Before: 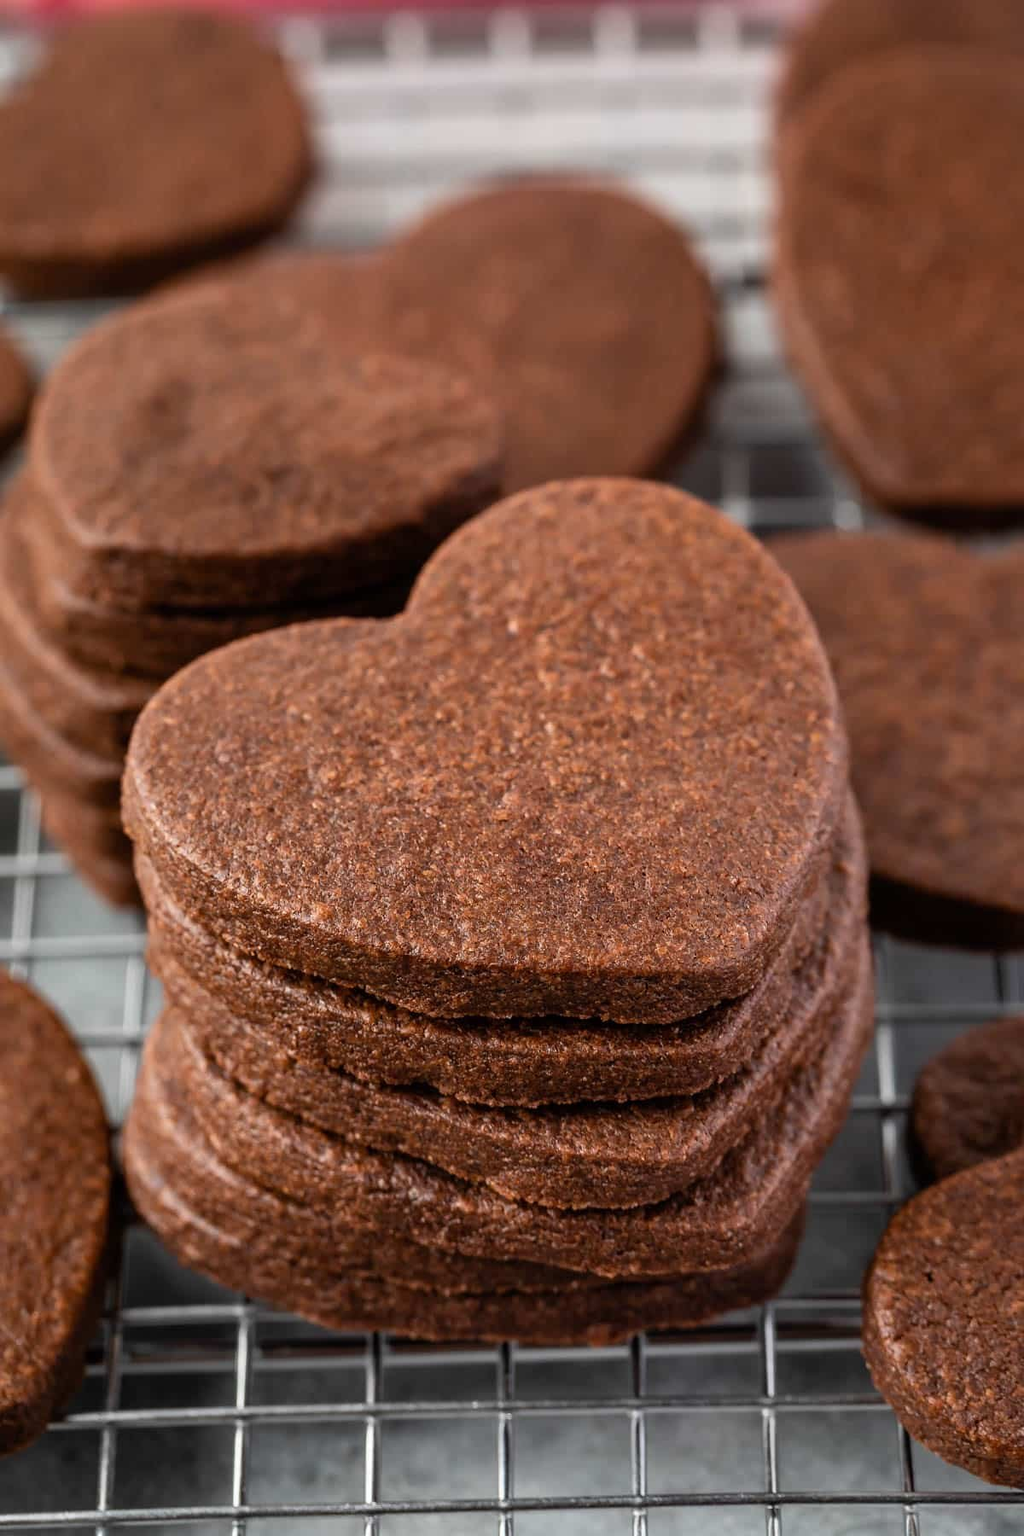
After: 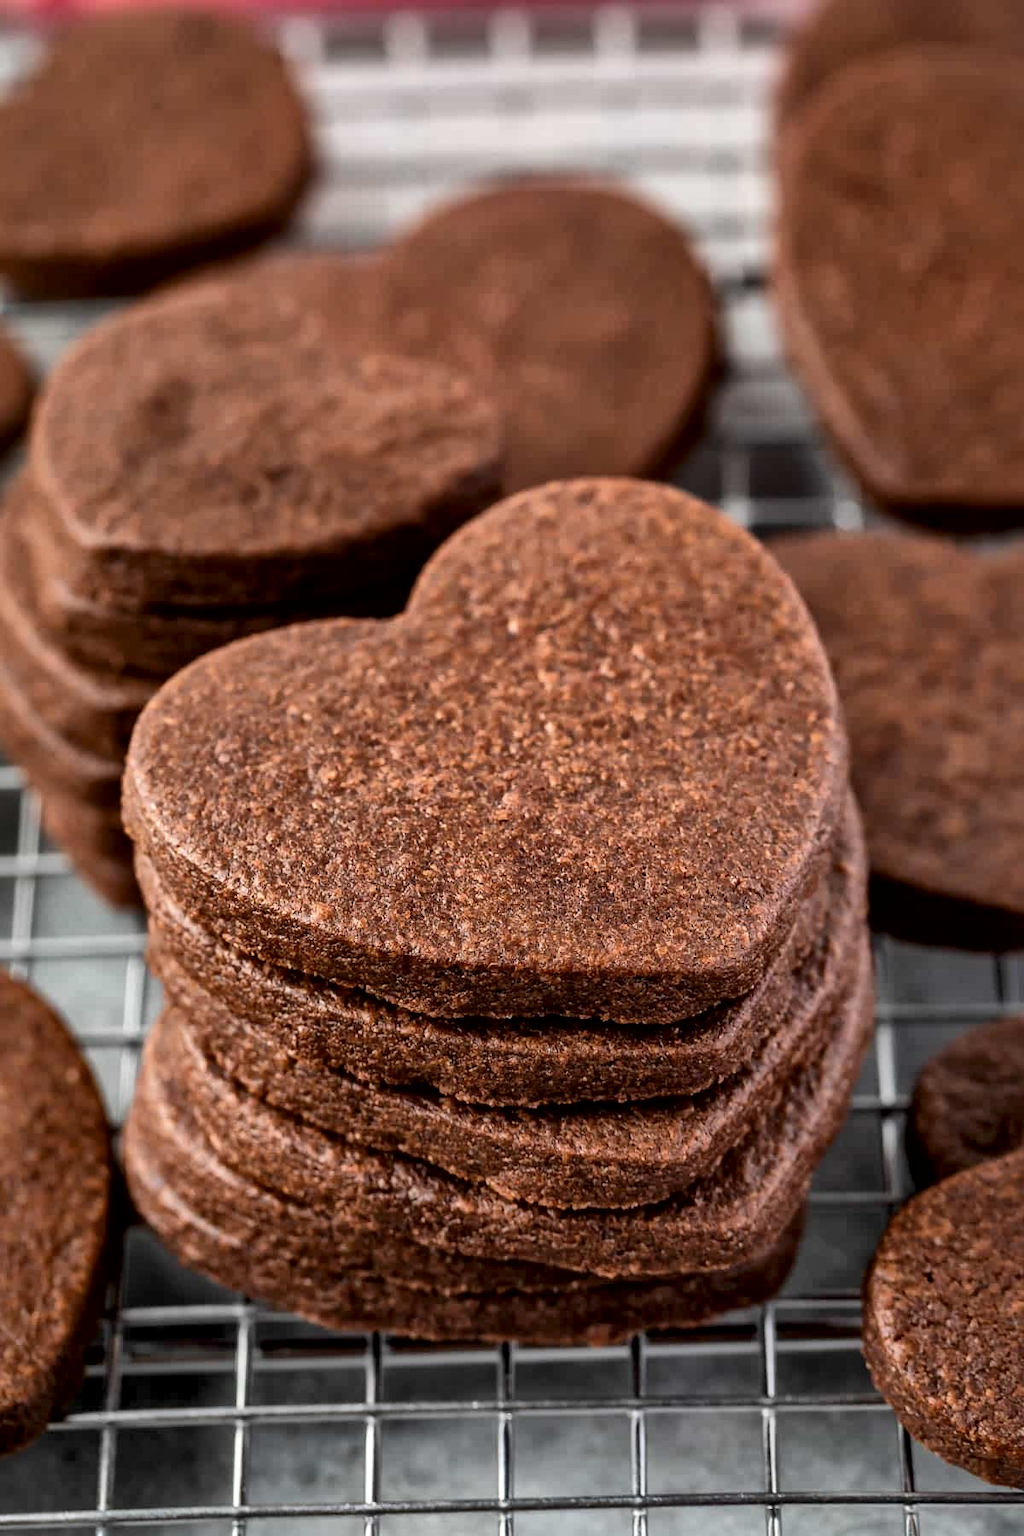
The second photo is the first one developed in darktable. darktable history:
local contrast: mode bilateral grid, contrast 20, coarseness 49, detail 171%, midtone range 0.2
